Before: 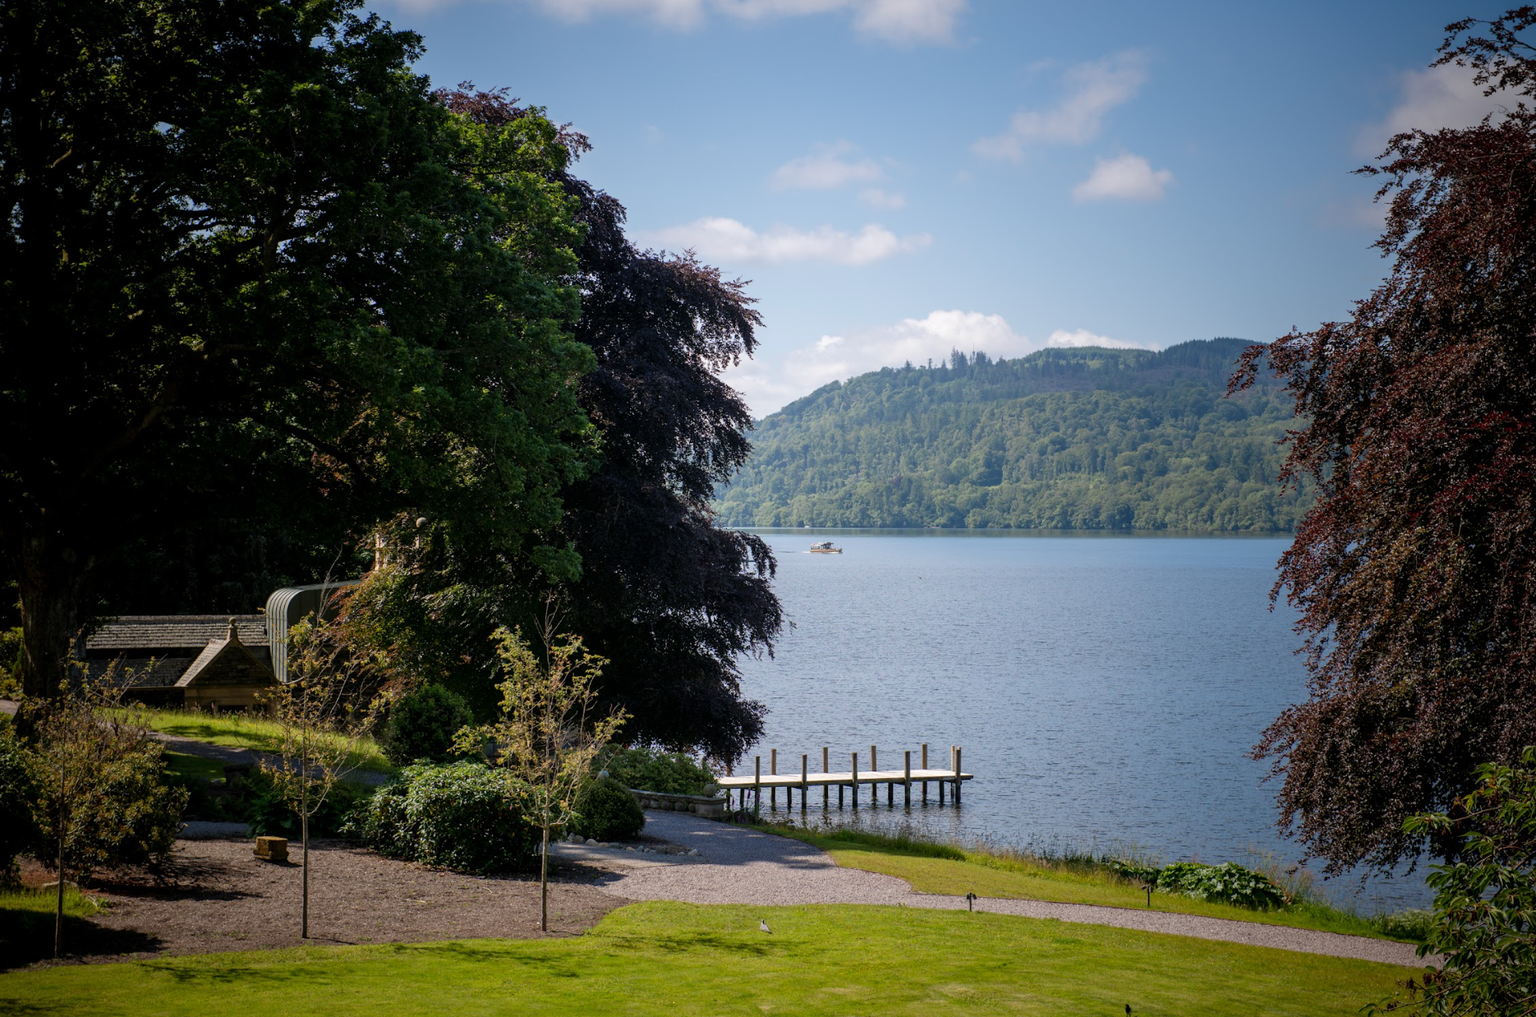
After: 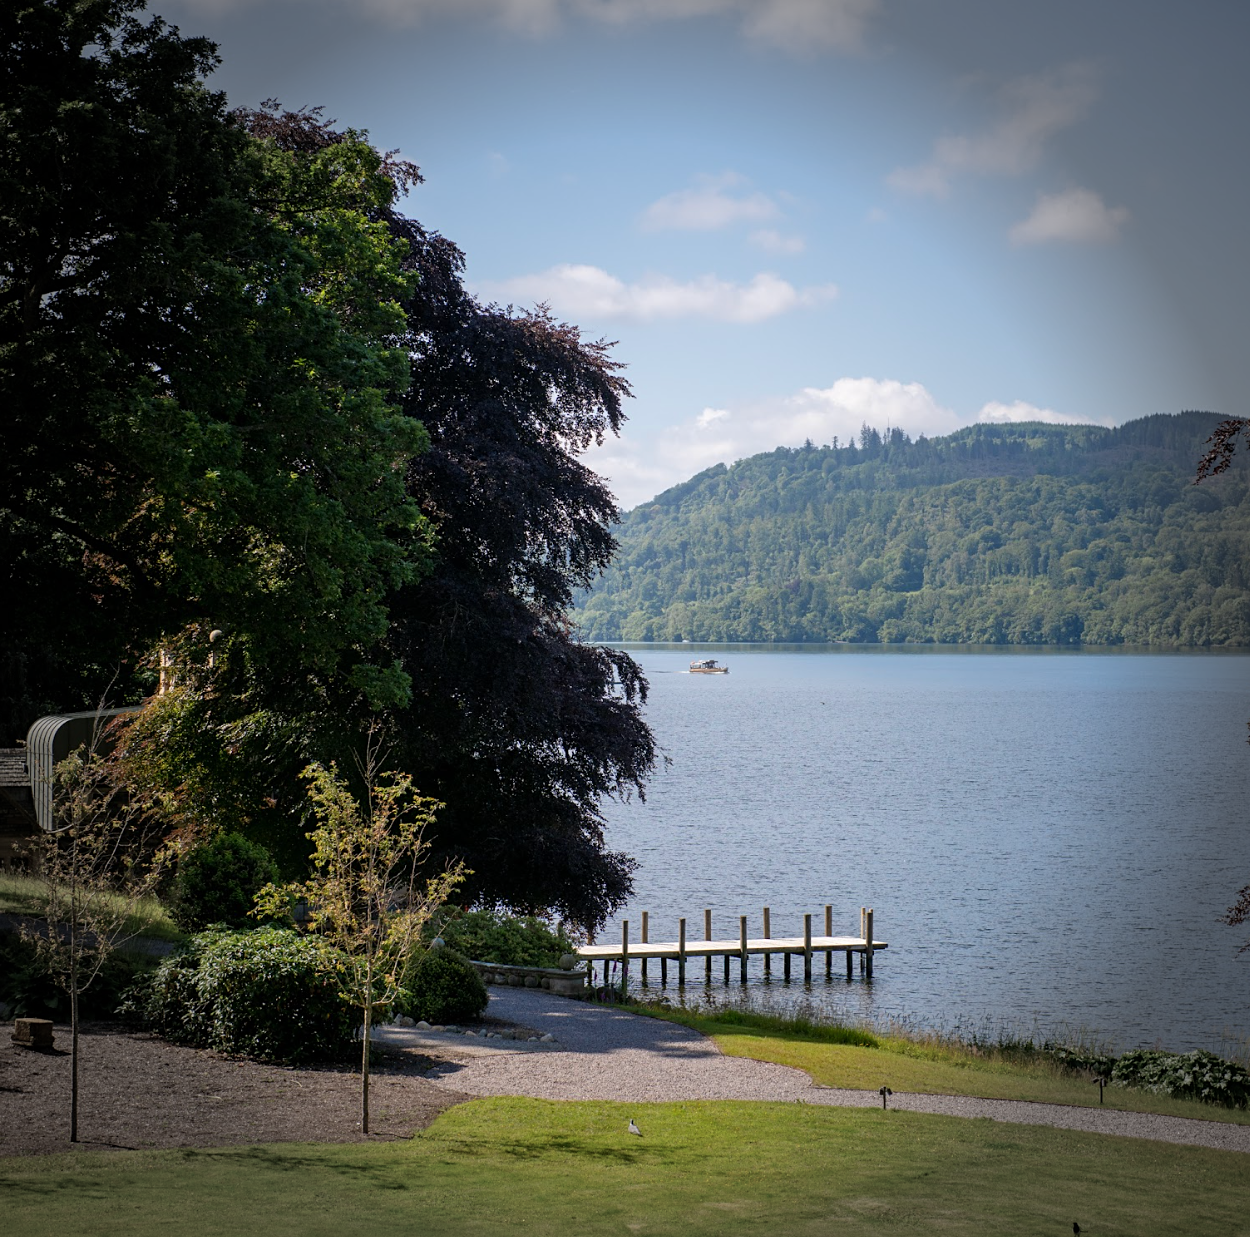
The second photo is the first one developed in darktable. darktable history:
crop and rotate: left 15.916%, right 17.208%
sharpen: amount 0.212
vignetting: fall-off start 76.67%, fall-off radius 27.35%, width/height ratio 0.978
